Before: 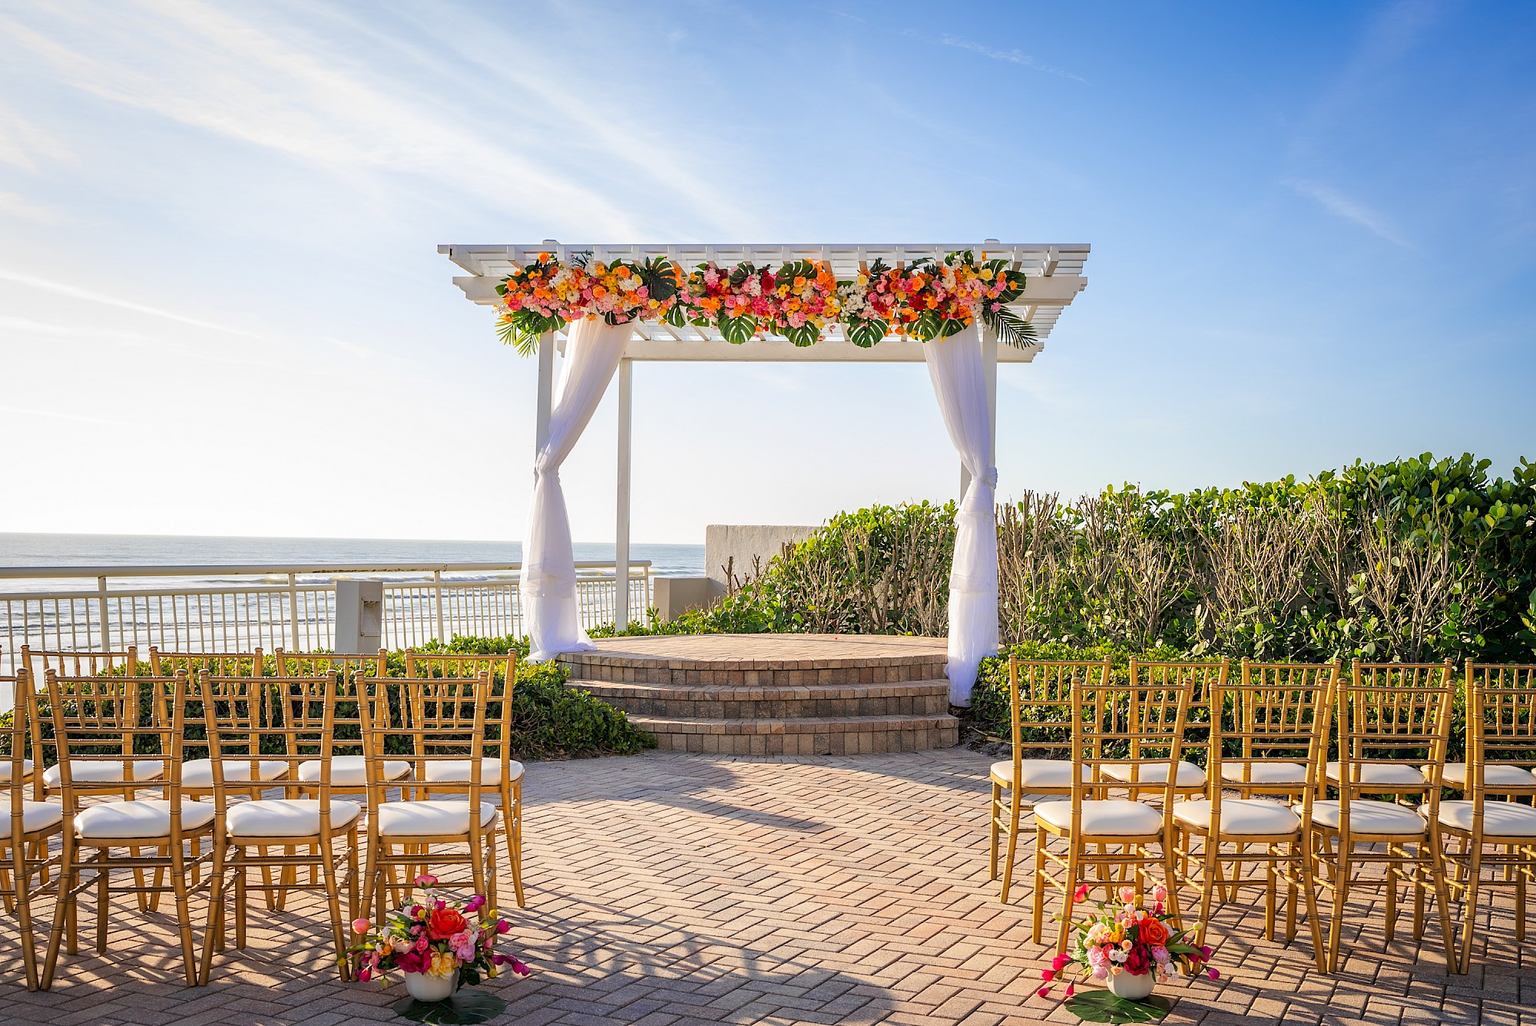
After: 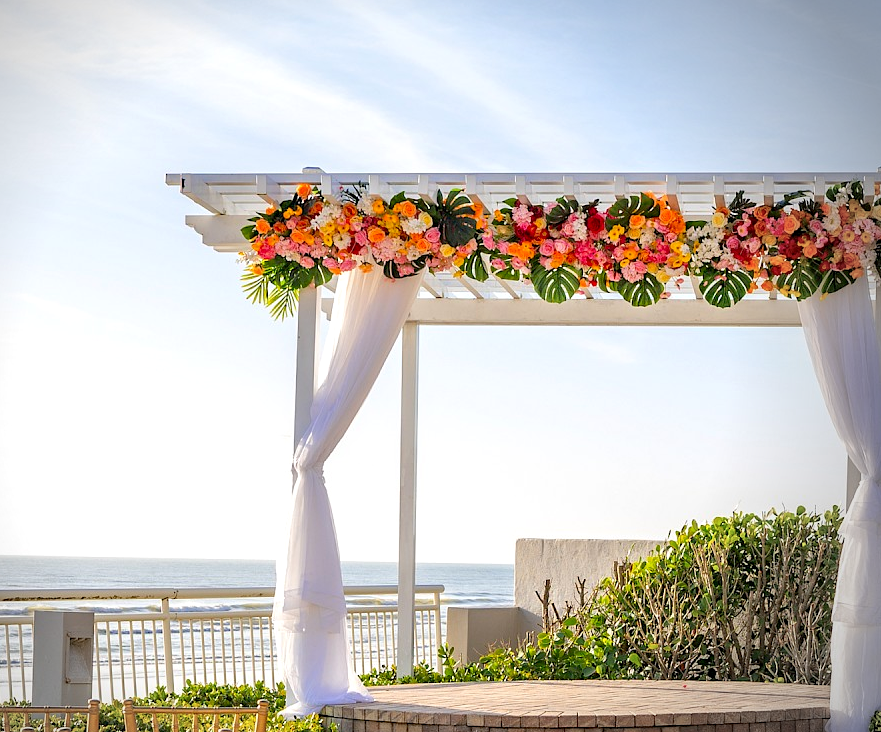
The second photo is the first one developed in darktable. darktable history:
crop: left 20.248%, top 10.86%, right 35.675%, bottom 34.321%
exposure: black level correction 0.007, exposure 0.159 EV, compensate highlight preservation false
vignetting: center (-0.15, 0.013)
